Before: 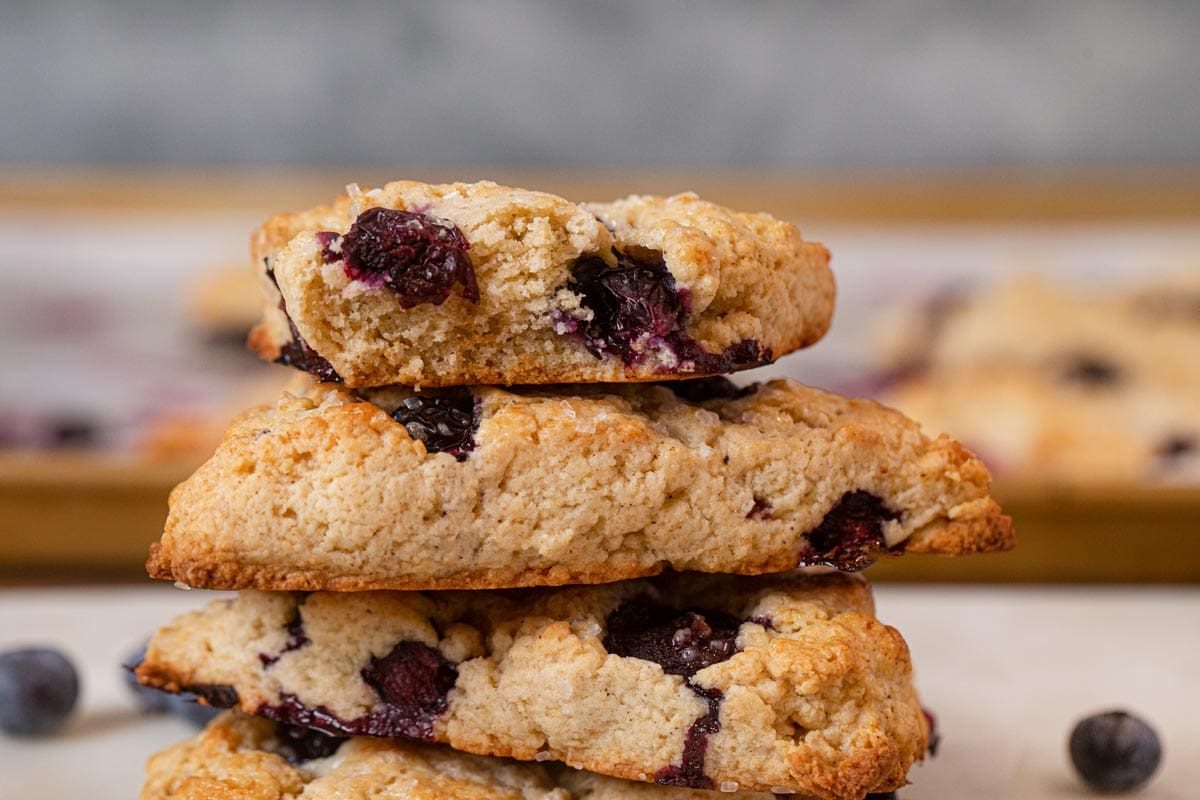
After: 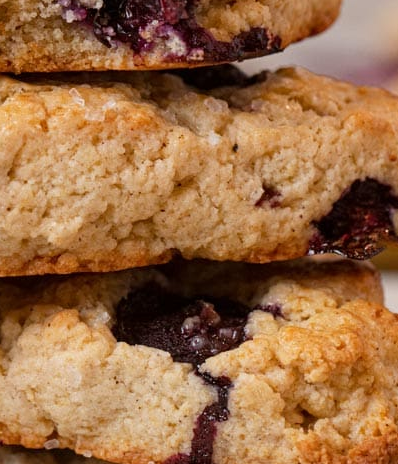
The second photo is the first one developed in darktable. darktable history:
crop: left 40.965%, top 39.067%, right 25.856%, bottom 2.836%
